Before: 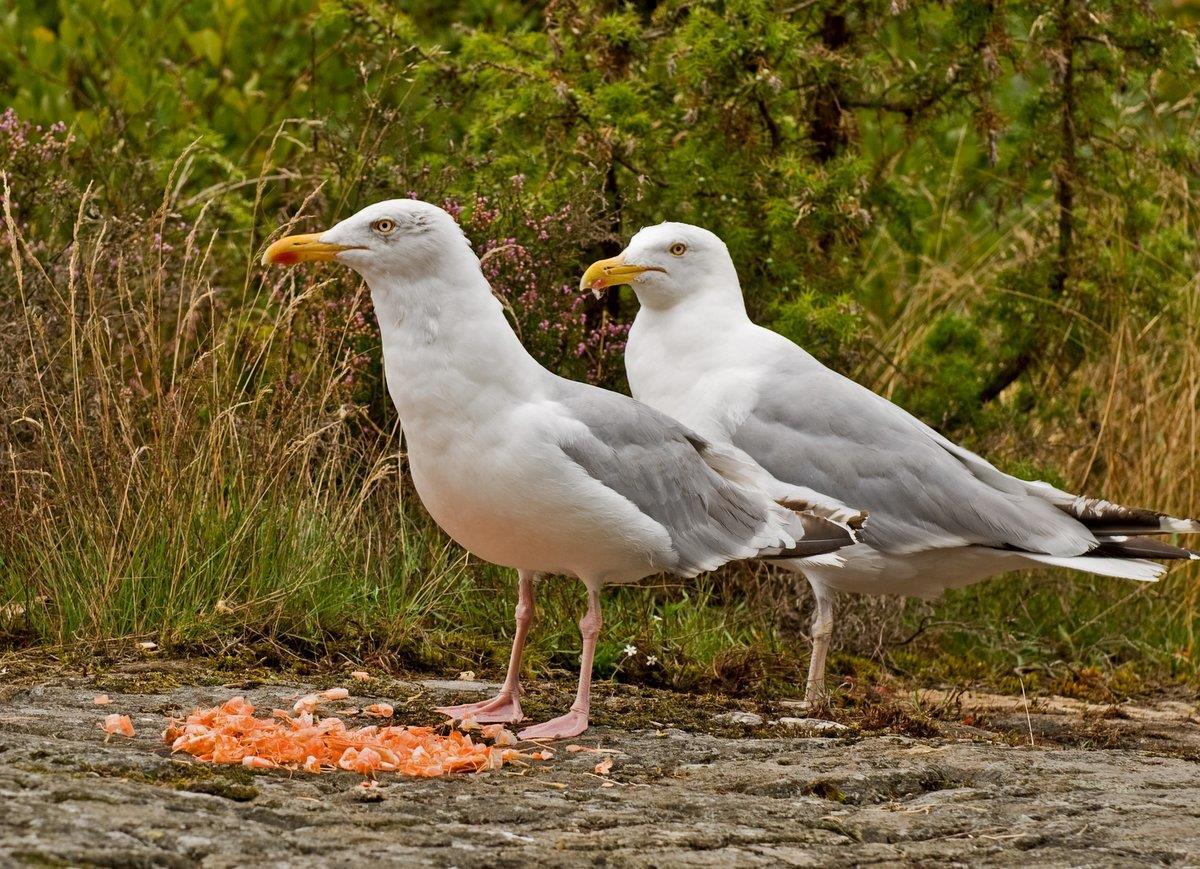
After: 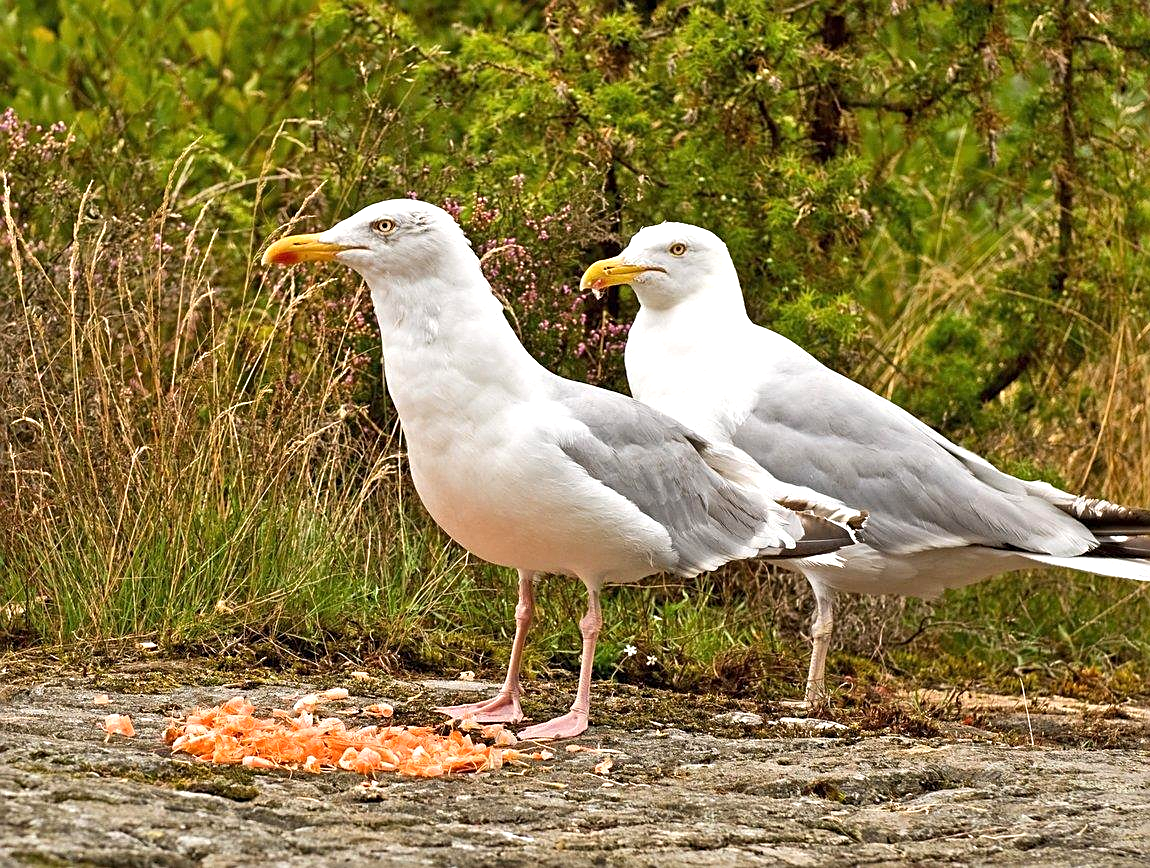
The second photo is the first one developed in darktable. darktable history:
crop: right 4.126%, bottom 0.031%
sharpen: on, module defaults
color balance: mode lift, gamma, gain (sRGB)
exposure: black level correction 0, exposure 0.7 EV, compensate exposure bias true, compensate highlight preservation false
